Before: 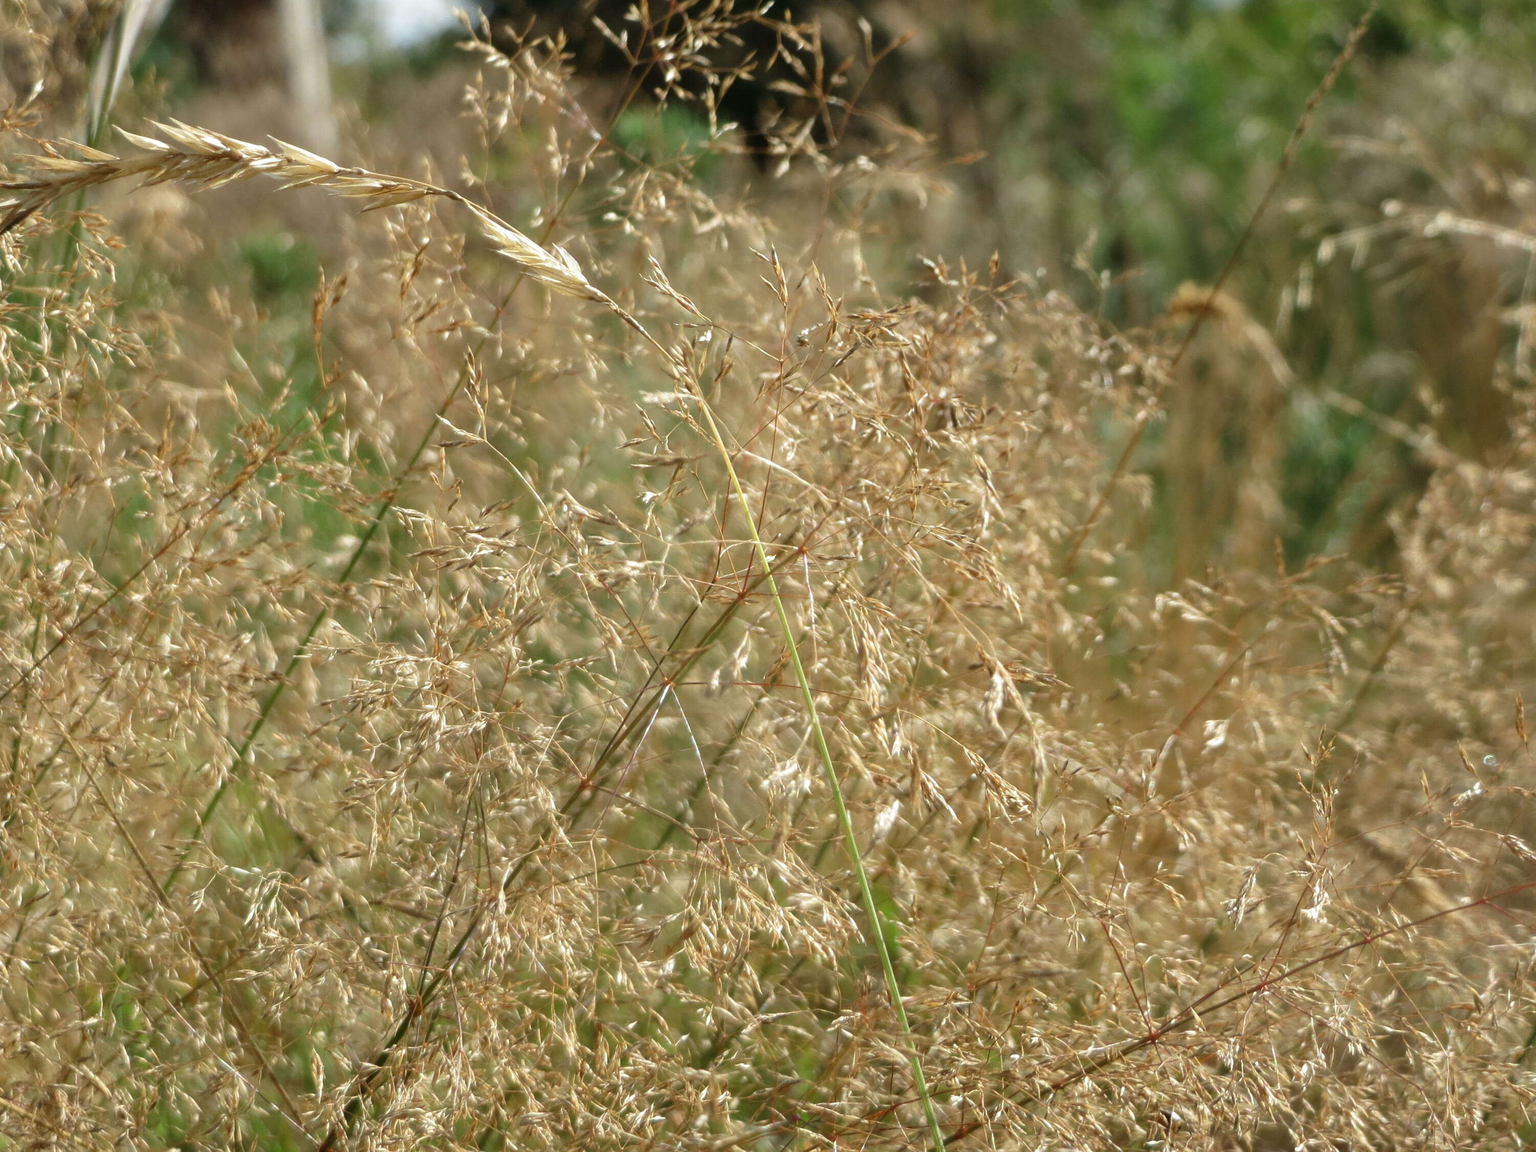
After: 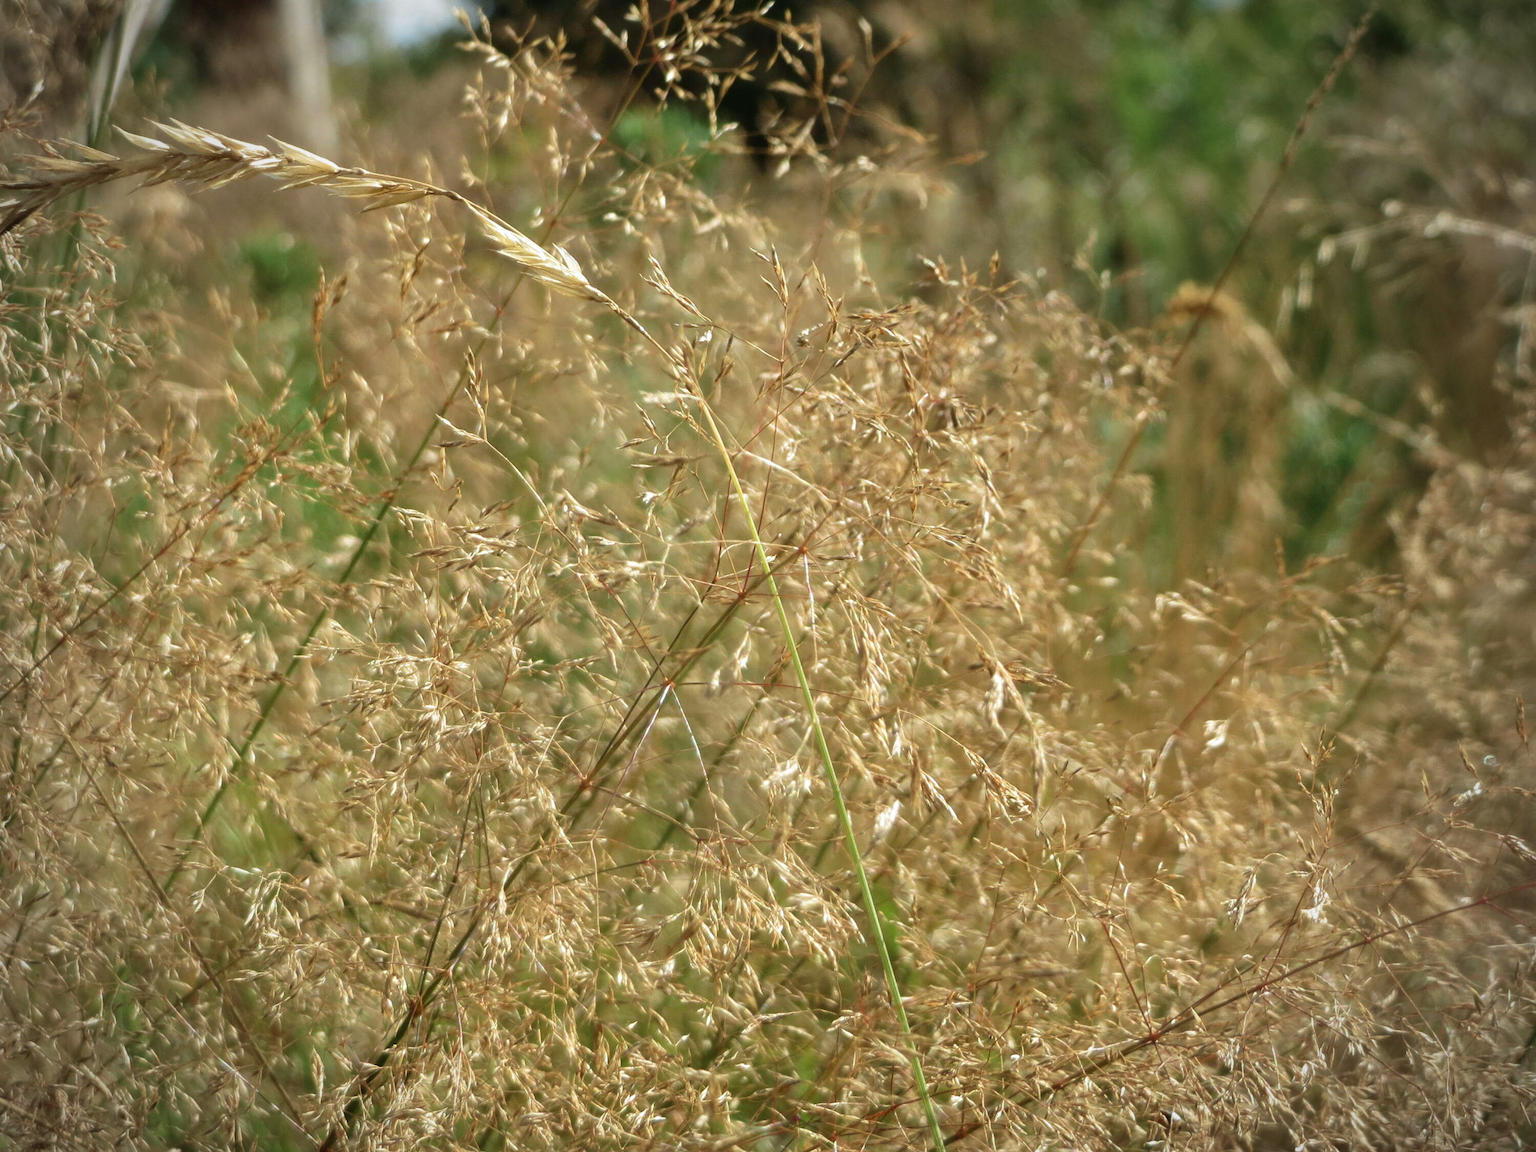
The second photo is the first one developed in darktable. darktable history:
velvia: on, module defaults
vignetting: fall-off start 71.42%, brightness -0.577, saturation -0.263
